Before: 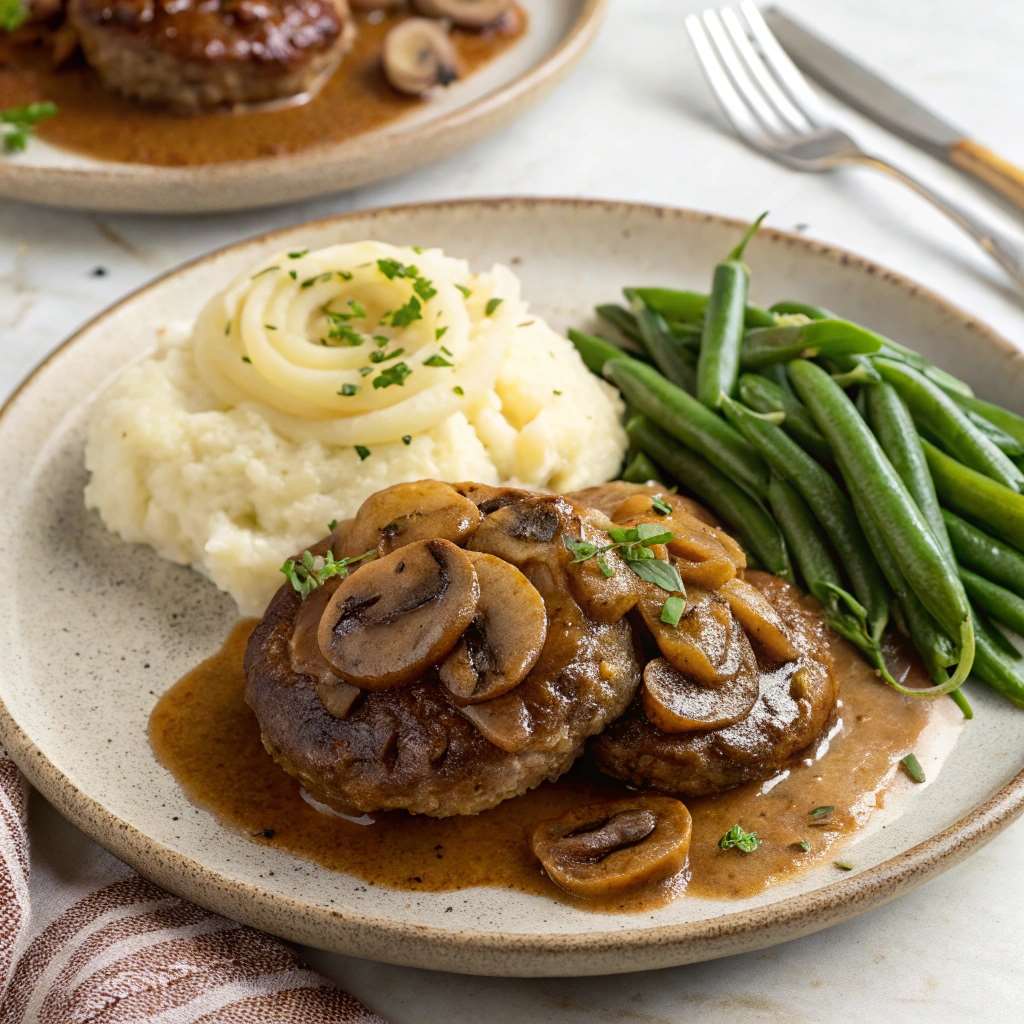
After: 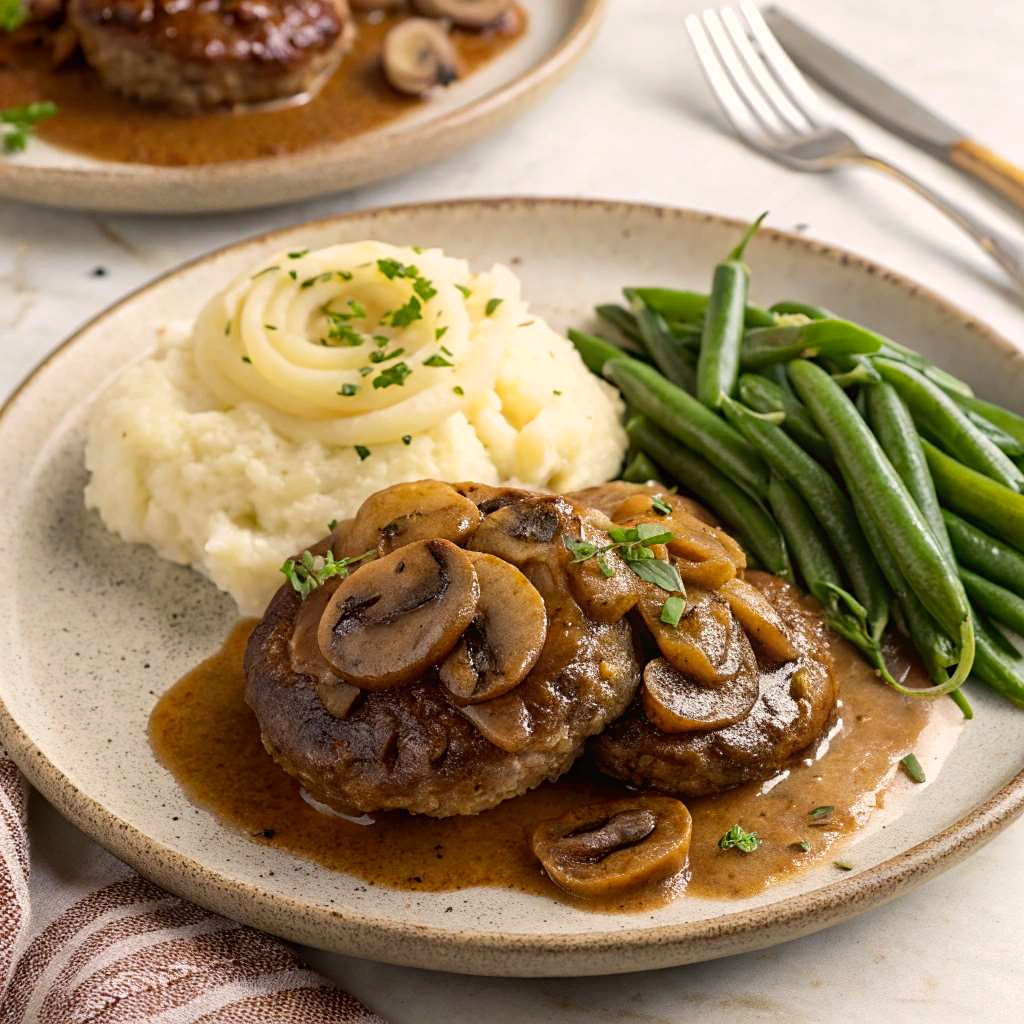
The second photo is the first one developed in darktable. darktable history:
color correction: highlights a* 3.84, highlights b* 5.07
sharpen: amount 0.2
